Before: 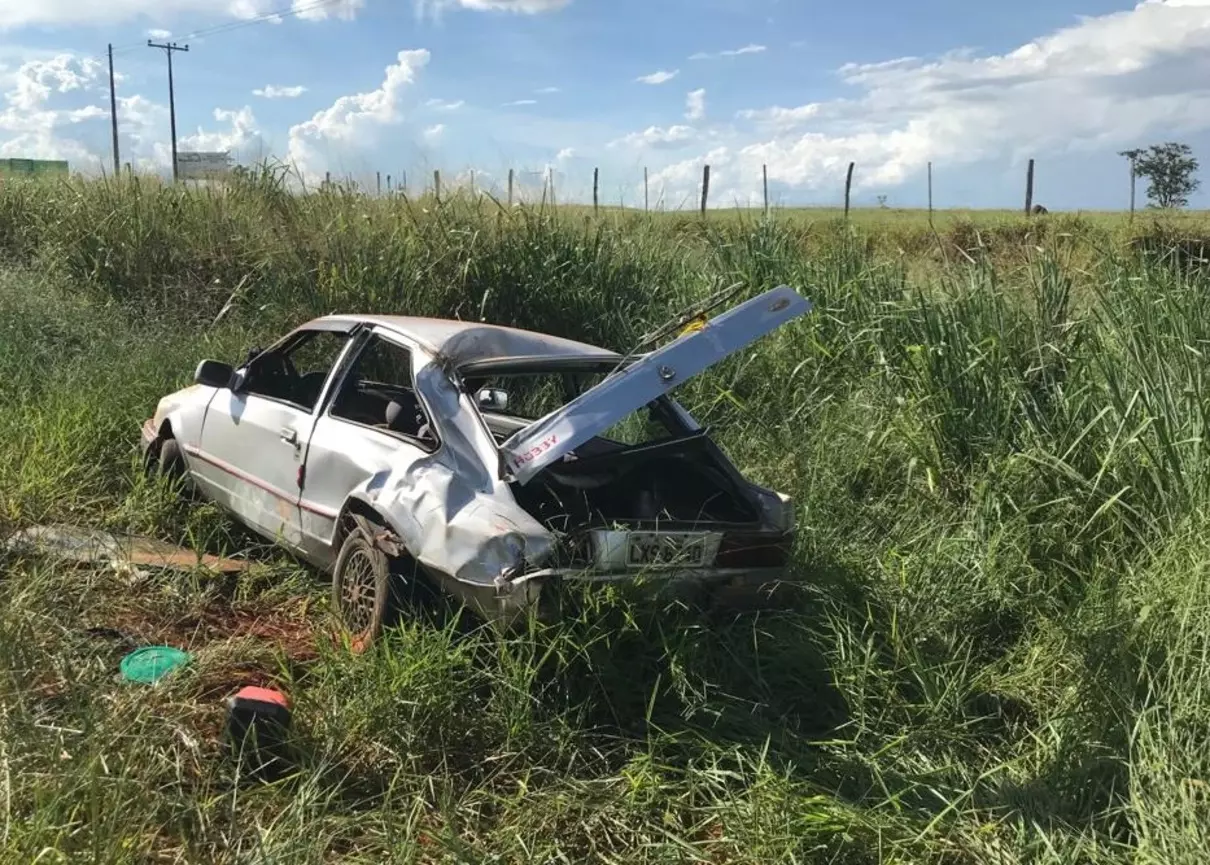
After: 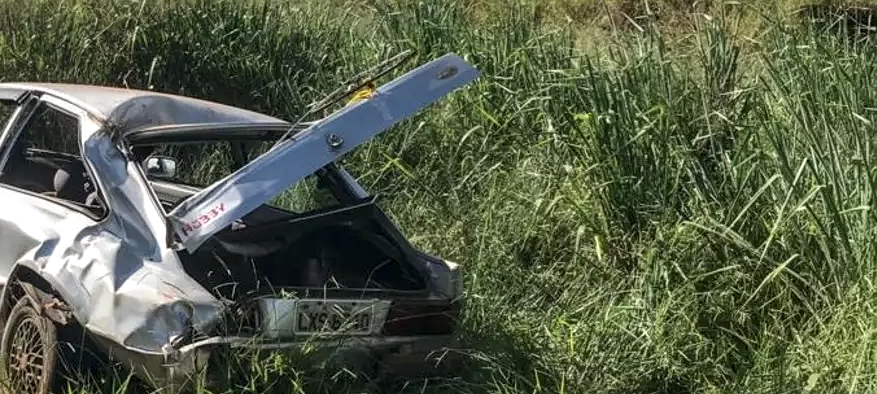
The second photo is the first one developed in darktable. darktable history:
local contrast: highlights 61%, detail 143%, midtone range 0.421
crop and rotate: left 27.505%, top 26.895%, bottom 27.526%
sharpen: radius 1.233, amount 0.302, threshold 0.141
contrast equalizer: octaves 7, y [[0.502, 0.505, 0.512, 0.529, 0.564, 0.588], [0.5 ×6], [0.502, 0.505, 0.512, 0.529, 0.564, 0.588], [0, 0.001, 0.001, 0.004, 0.008, 0.011], [0, 0.001, 0.001, 0.004, 0.008, 0.011]], mix -0.196
